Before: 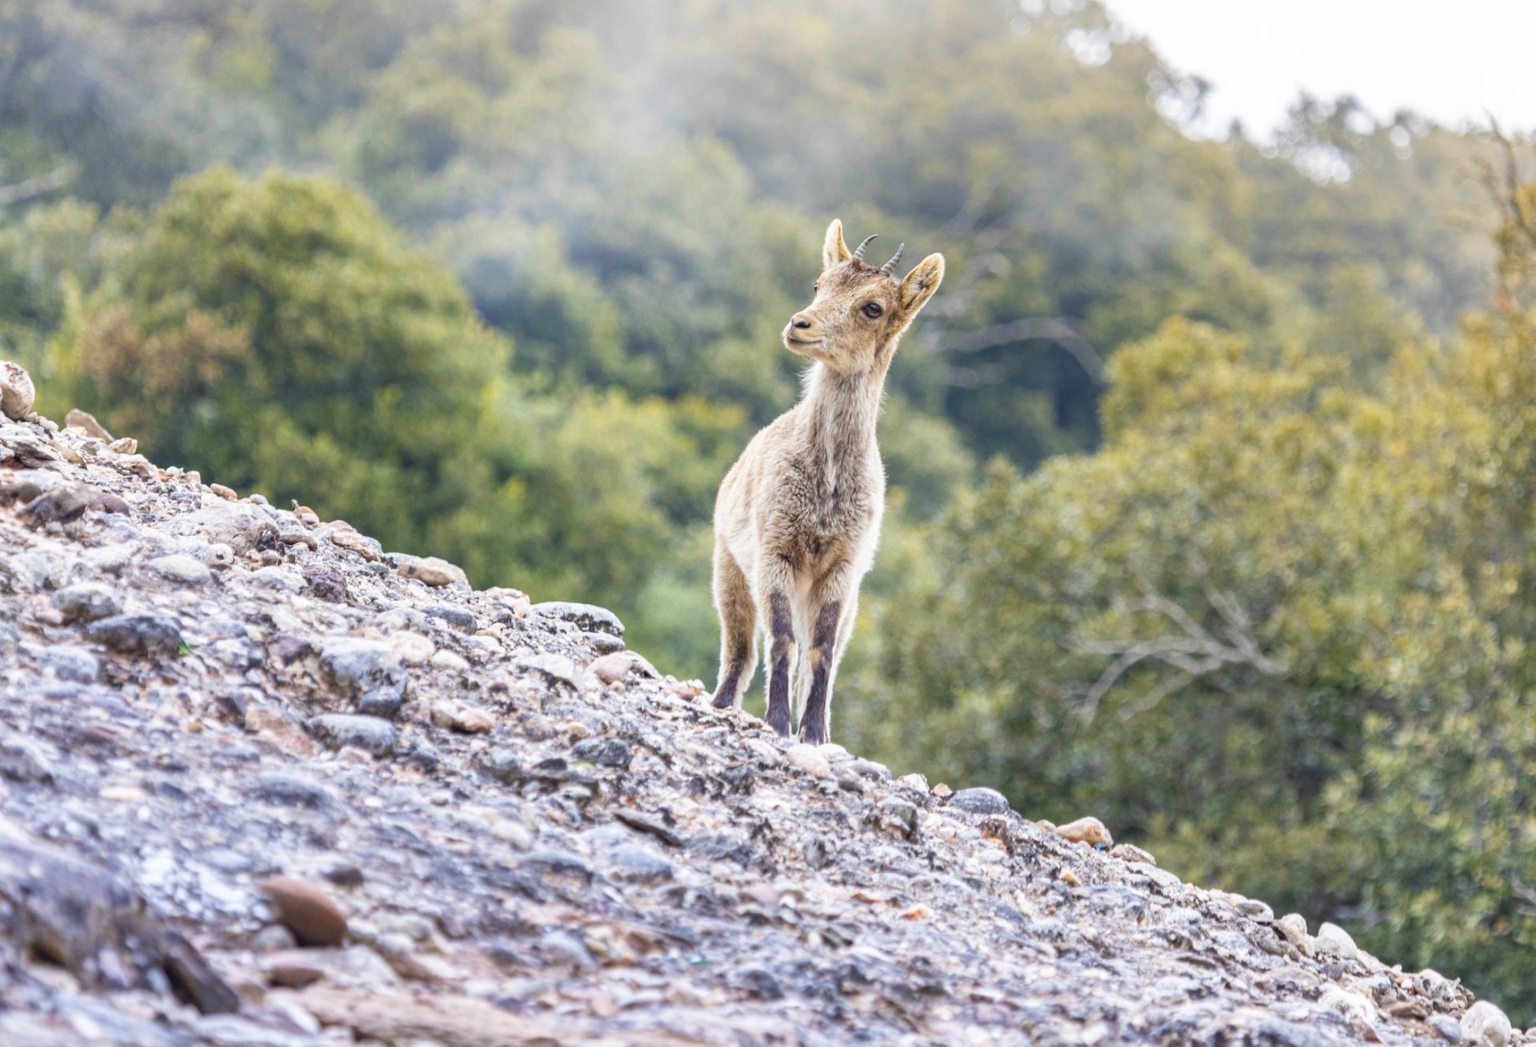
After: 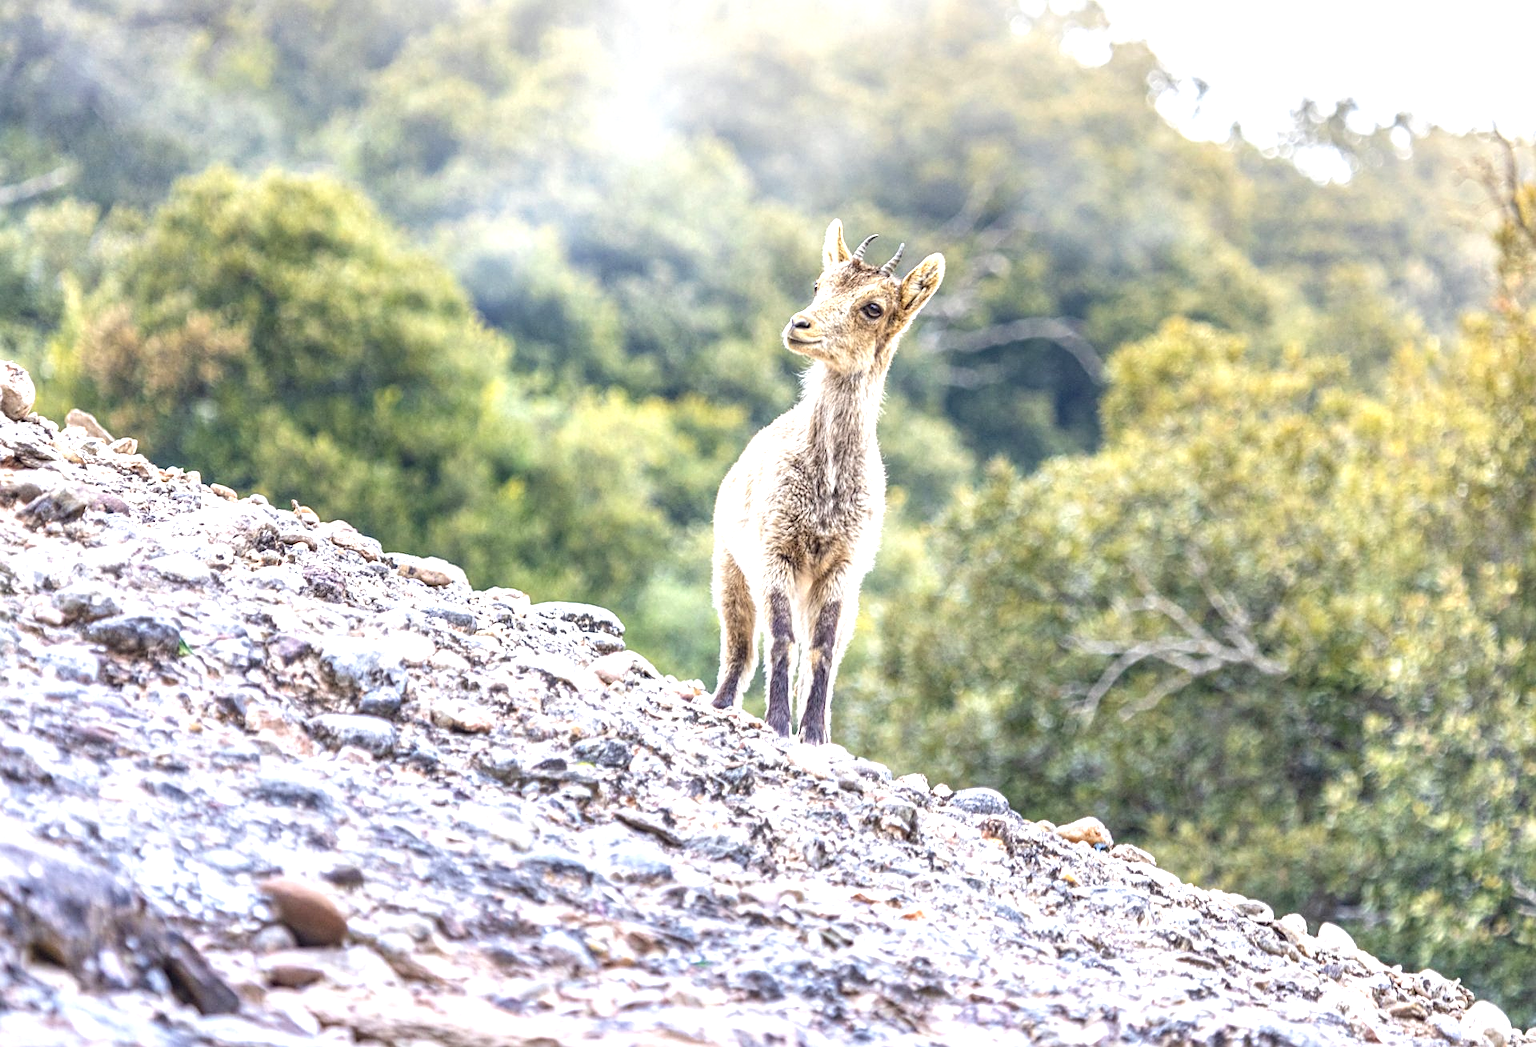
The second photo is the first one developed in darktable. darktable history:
exposure: black level correction 0, exposure 0.699 EV, compensate exposure bias true, compensate highlight preservation false
sharpen: on, module defaults
local contrast: detail 130%
